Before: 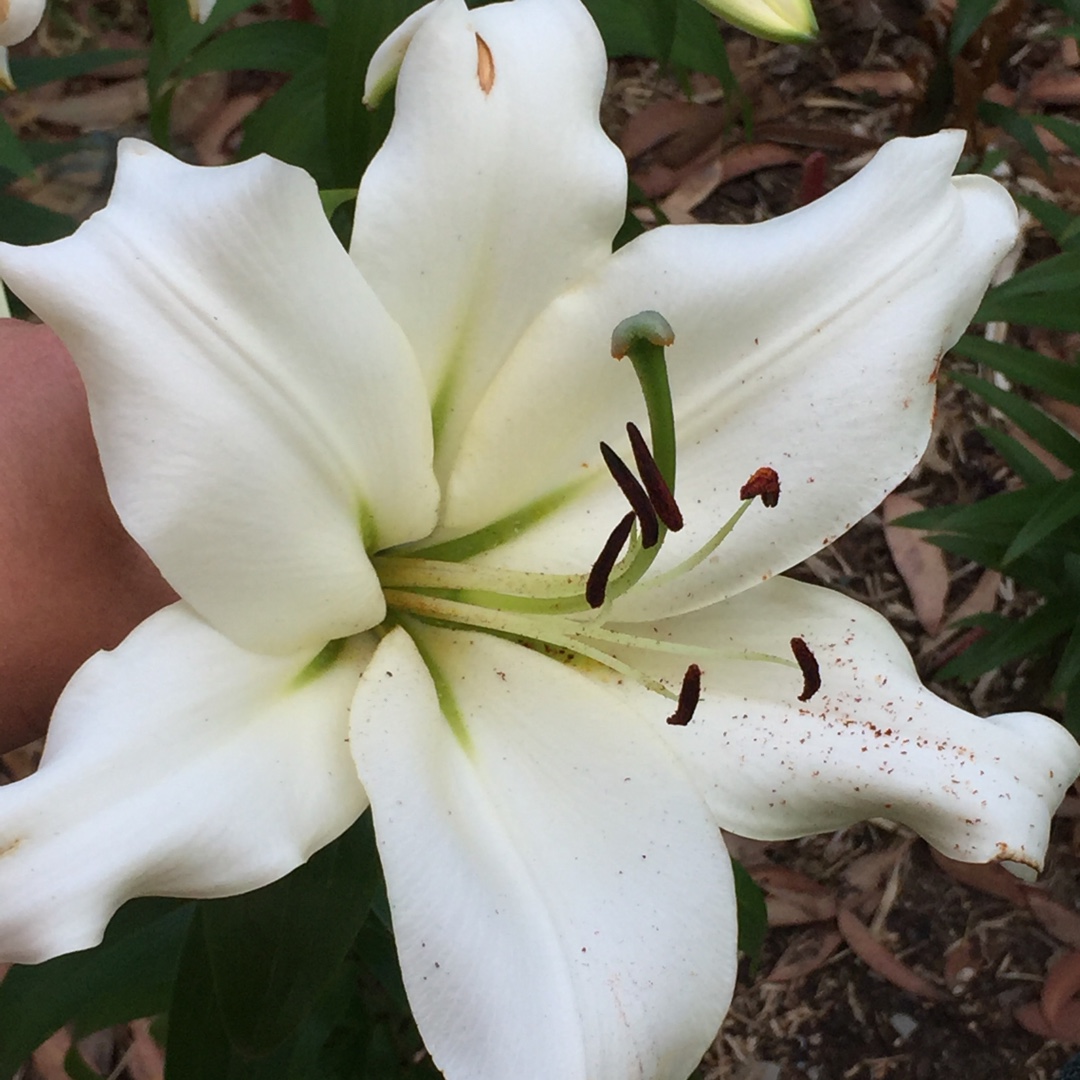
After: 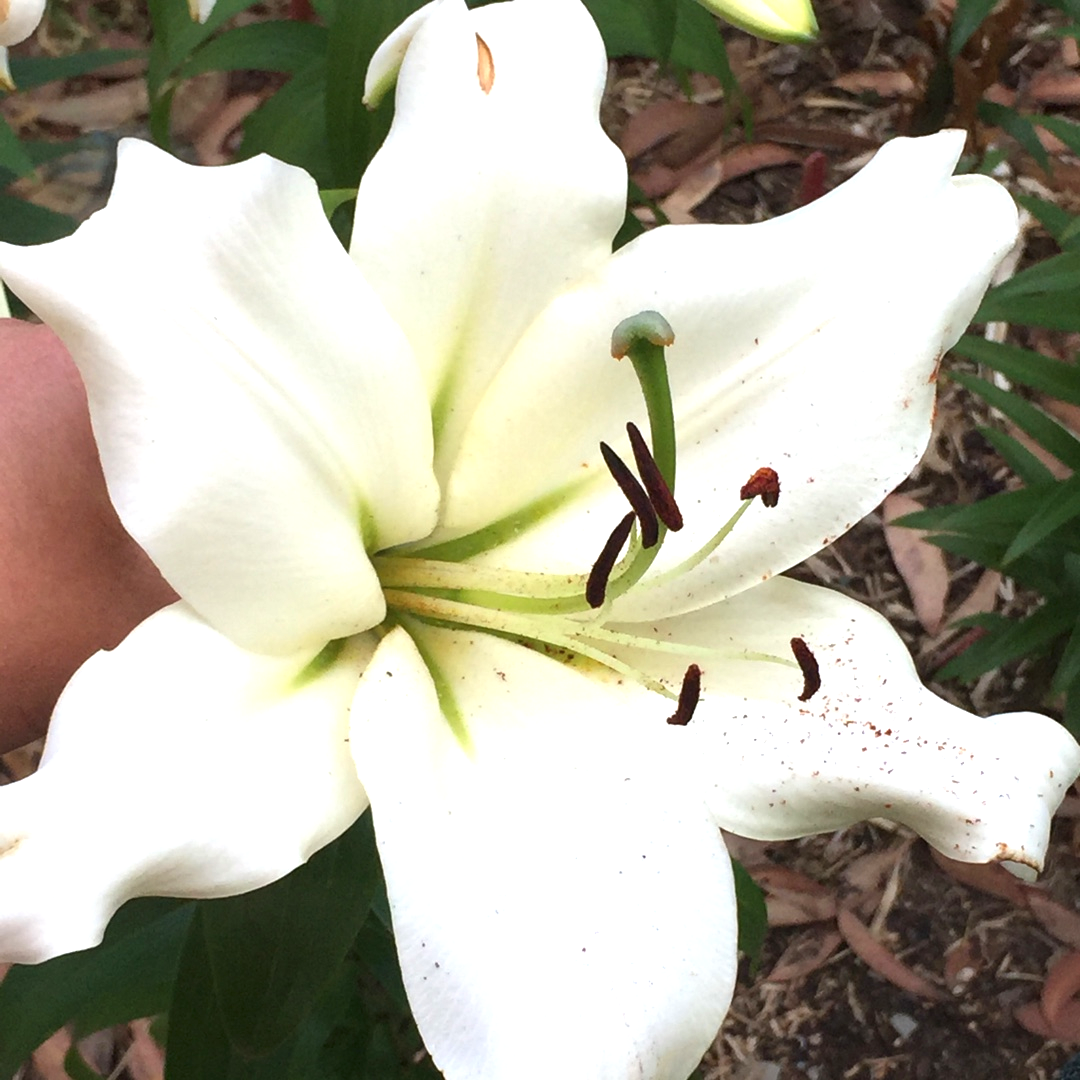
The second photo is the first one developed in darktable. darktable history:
exposure: black level correction 0, exposure 0.9 EV, compensate highlight preservation false
